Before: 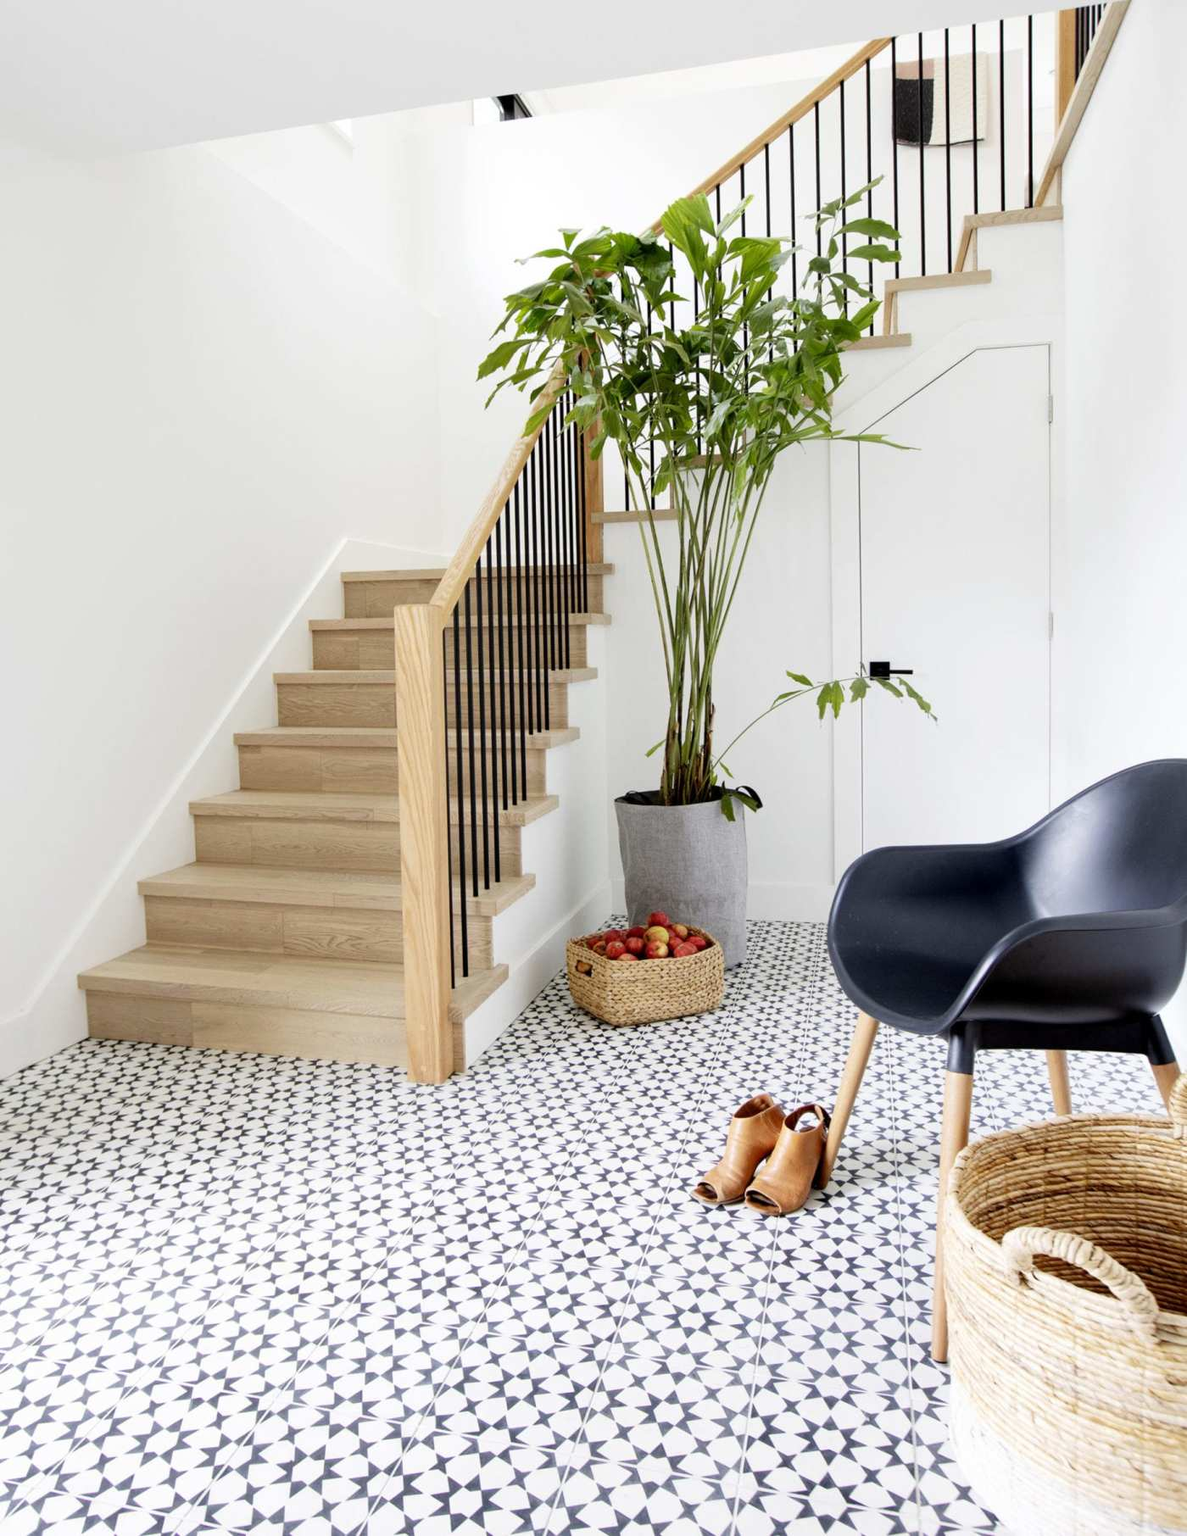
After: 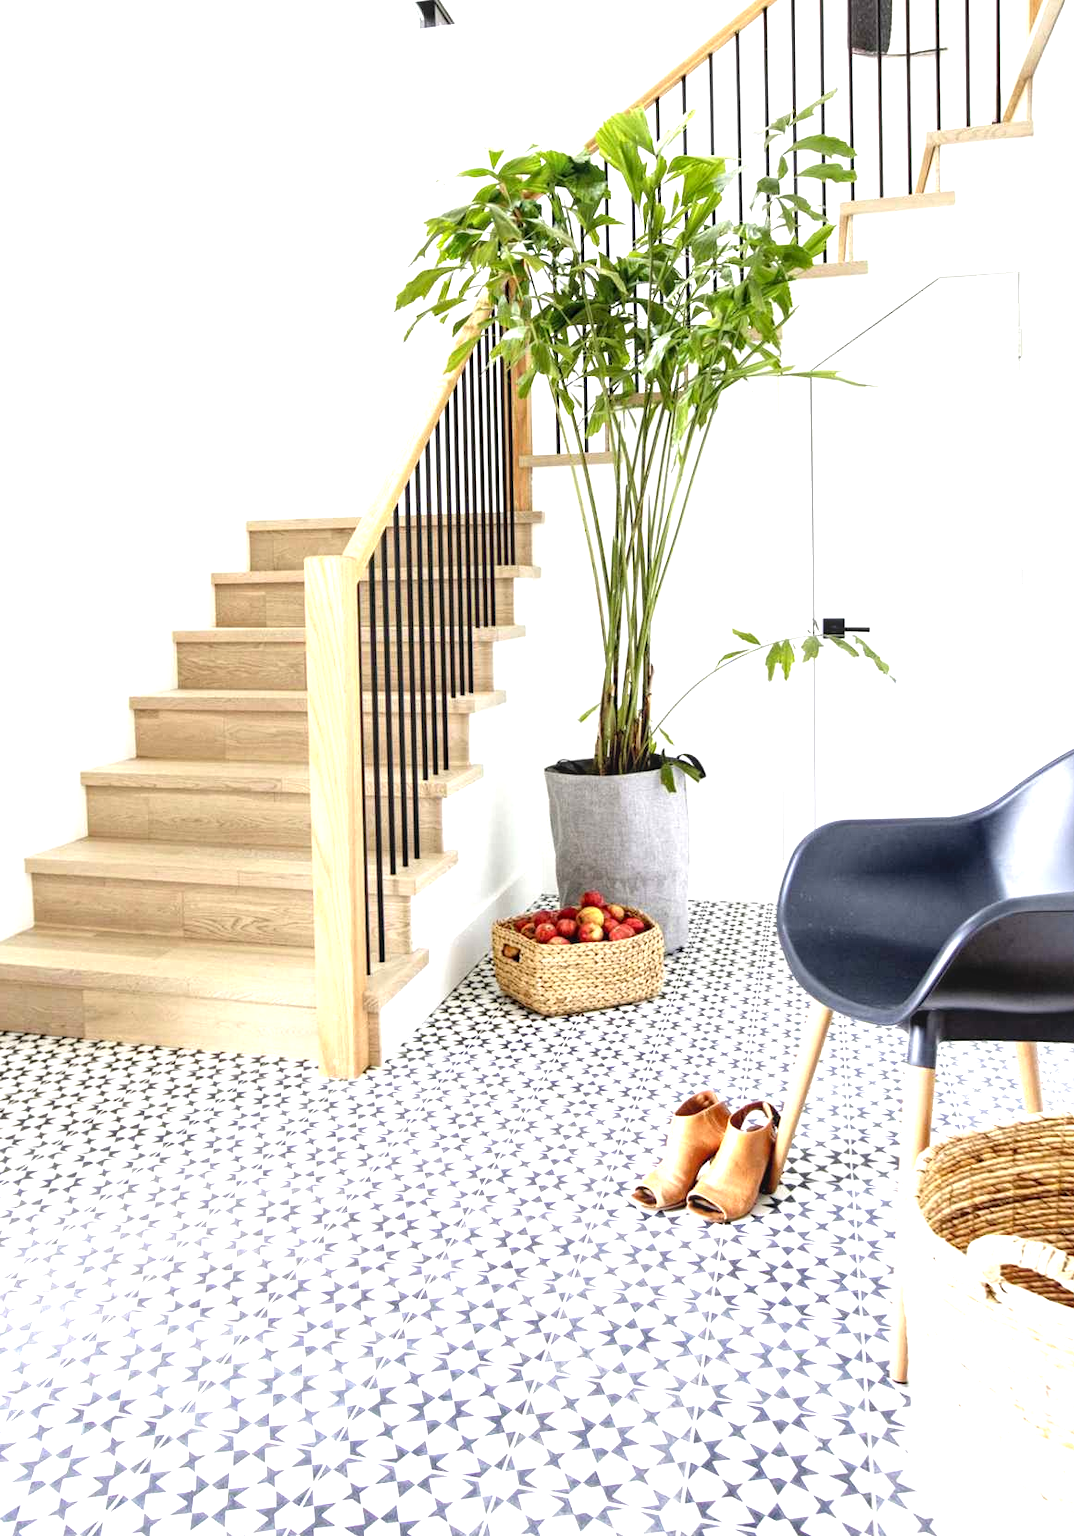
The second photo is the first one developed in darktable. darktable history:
exposure: exposure 1 EV, compensate highlight preservation false
crop: left 9.774%, top 6.222%, right 7.175%, bottom 2.107%
local contrast: on, module defaults
